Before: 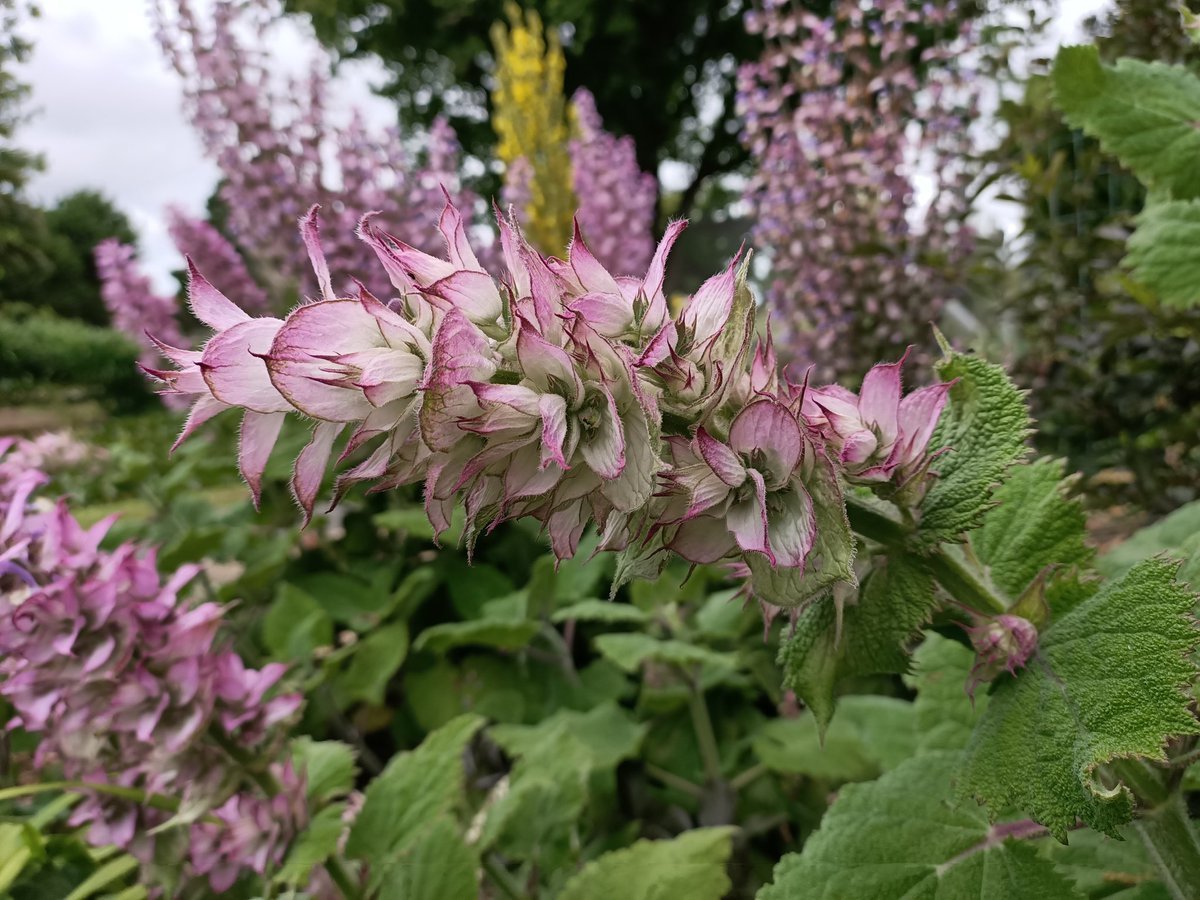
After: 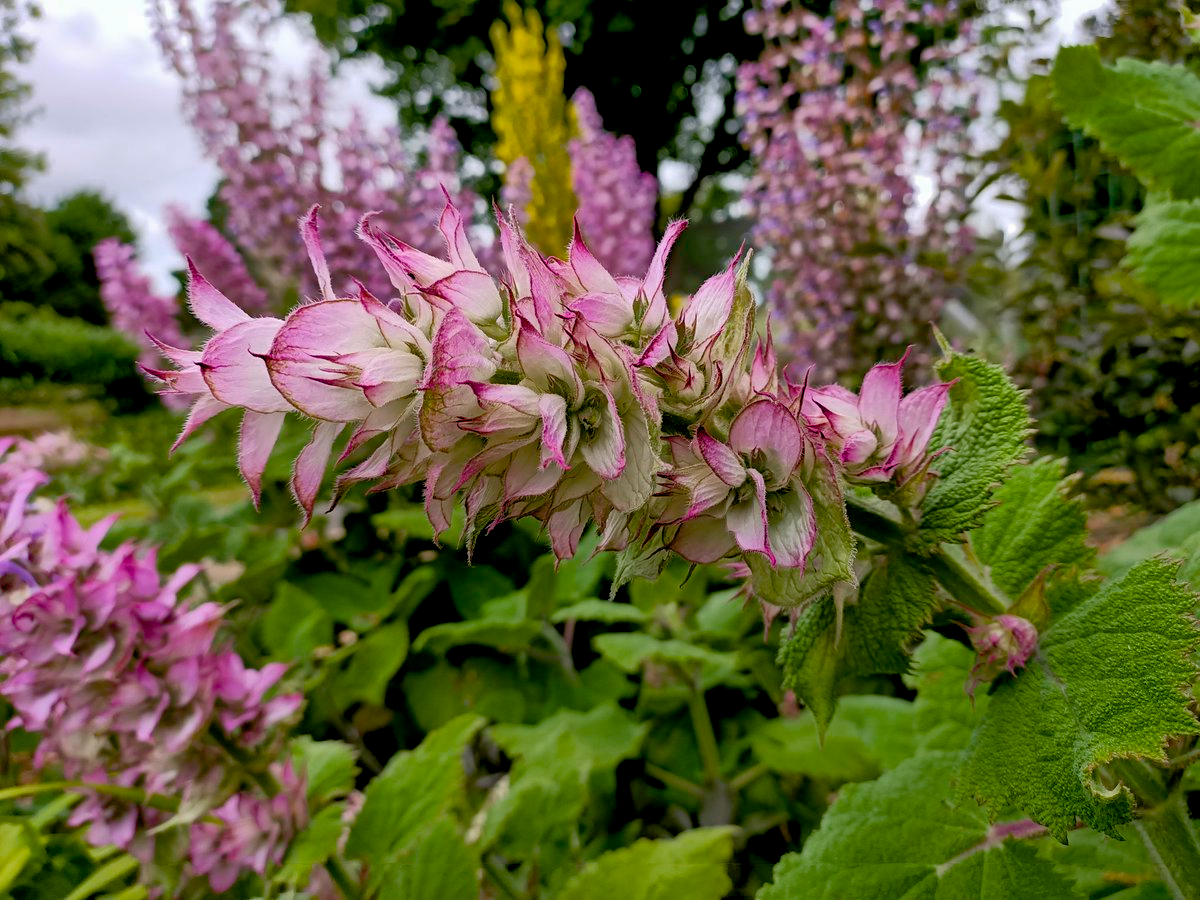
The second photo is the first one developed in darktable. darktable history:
color balance rgb: global offset › luminance -0.894%, perceptual saturation grading › global saturation 36.362%, perceptual saturation grading › shadows 35.94%
shadows and highlights: on, module defaults
